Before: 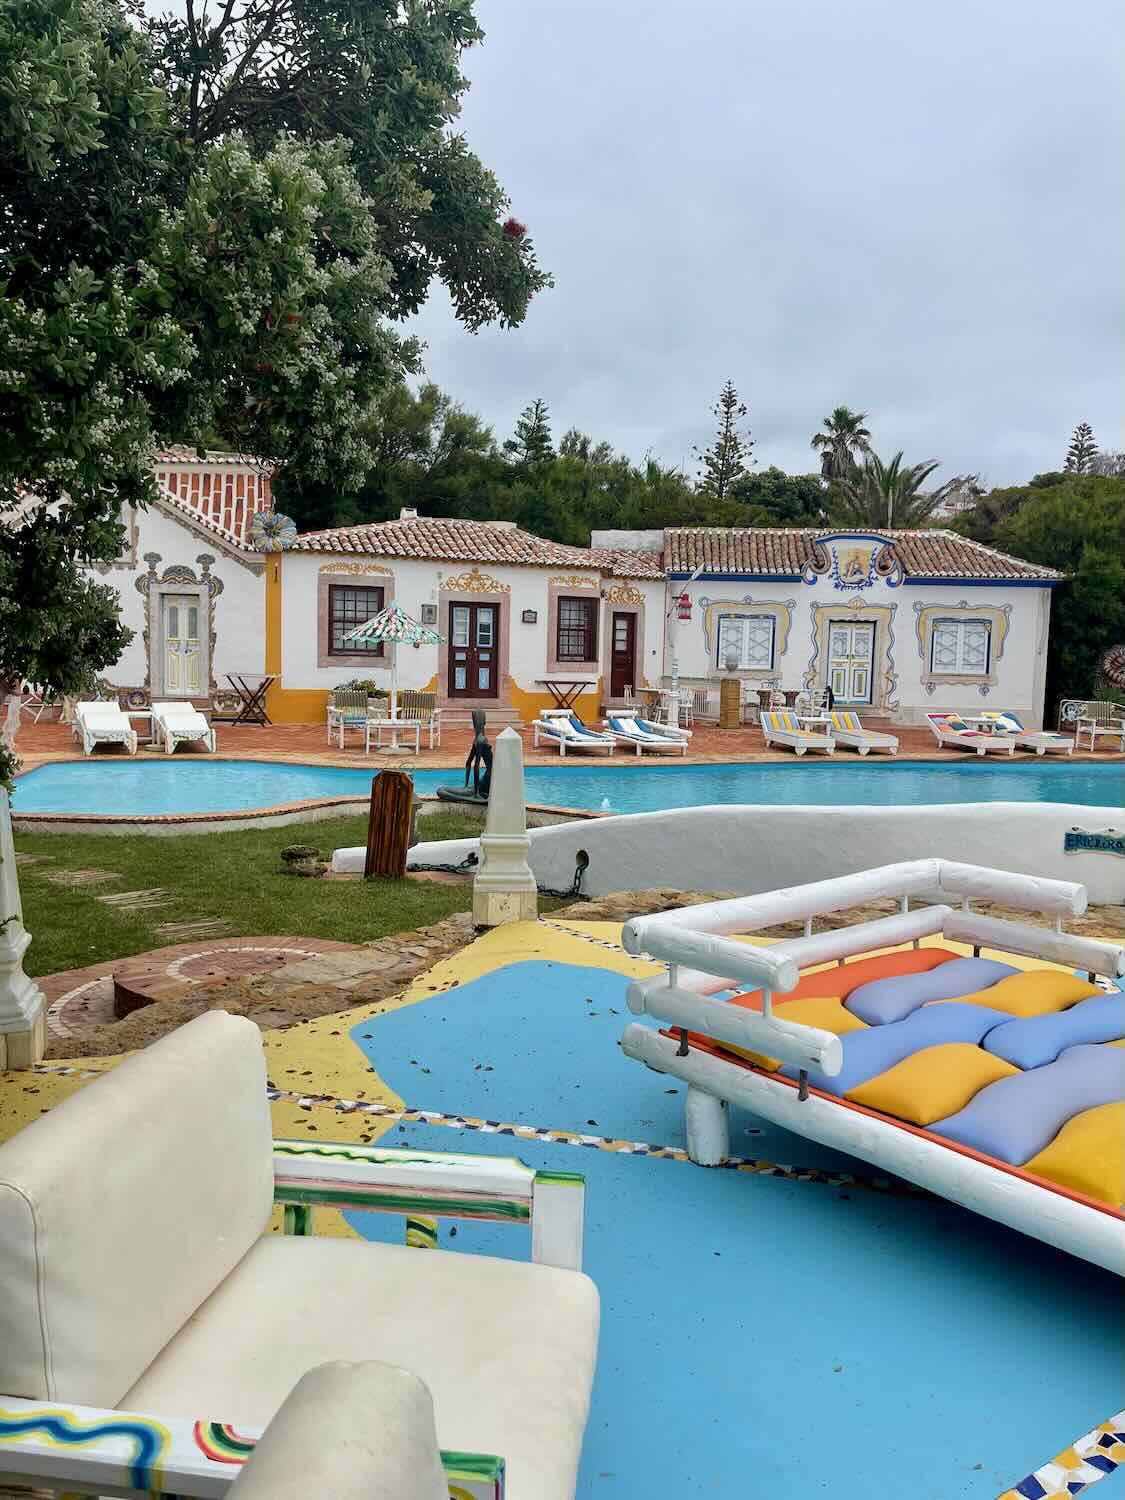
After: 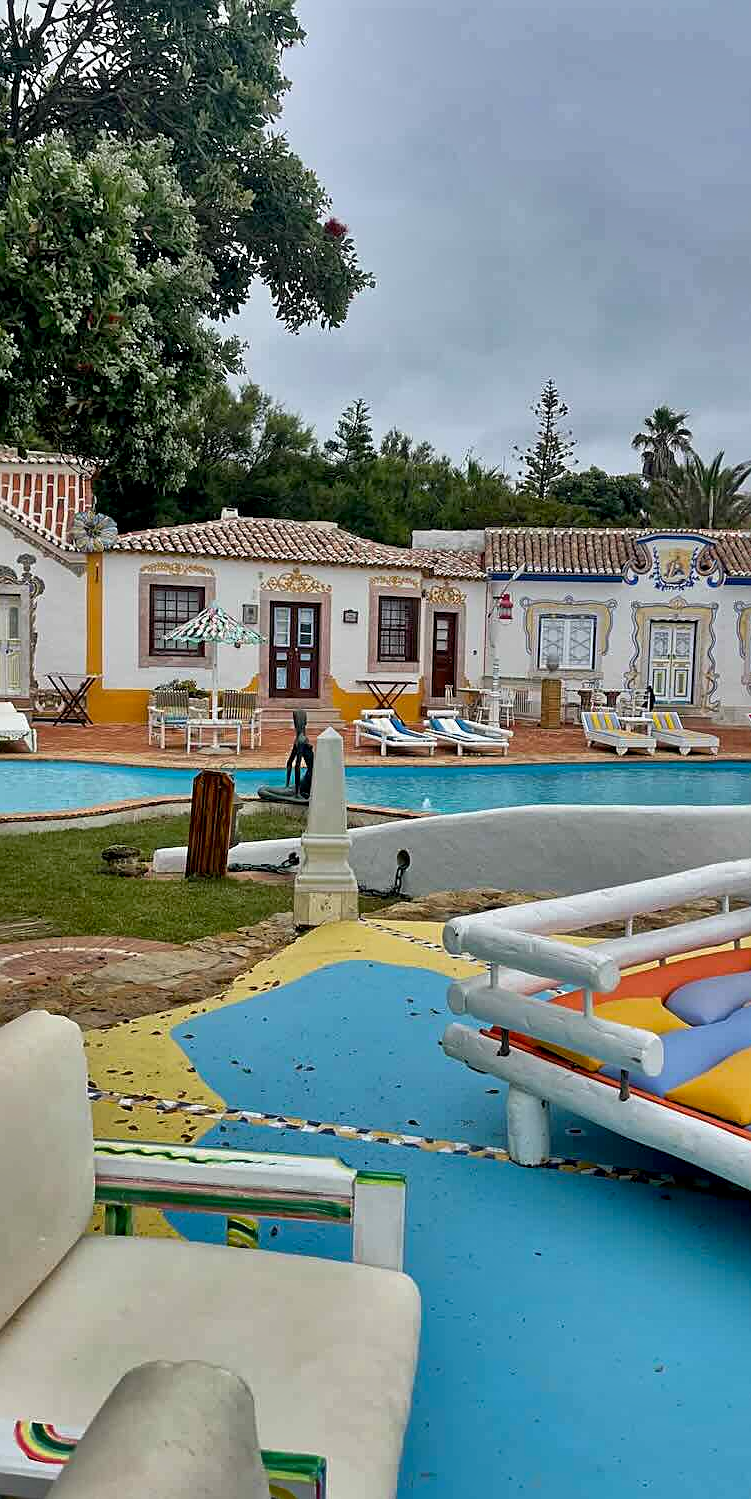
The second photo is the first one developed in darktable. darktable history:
shadows and highlights: white point adjustment -3.77, highlights -63.58, shadows color adjustment 98%, highlights color adjustment 58.04%, soften with gaussian
sharpen: on, module defaults
crop and rotate: left 15.967%, right 17.269%
